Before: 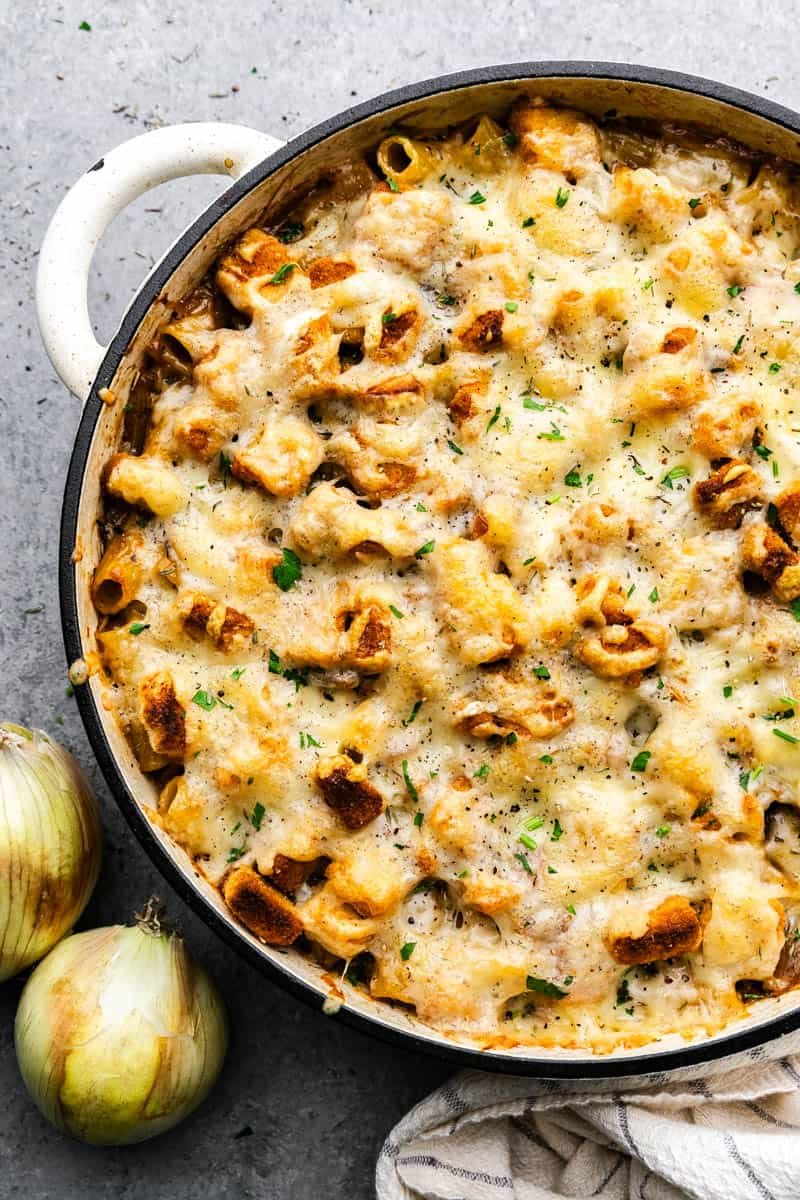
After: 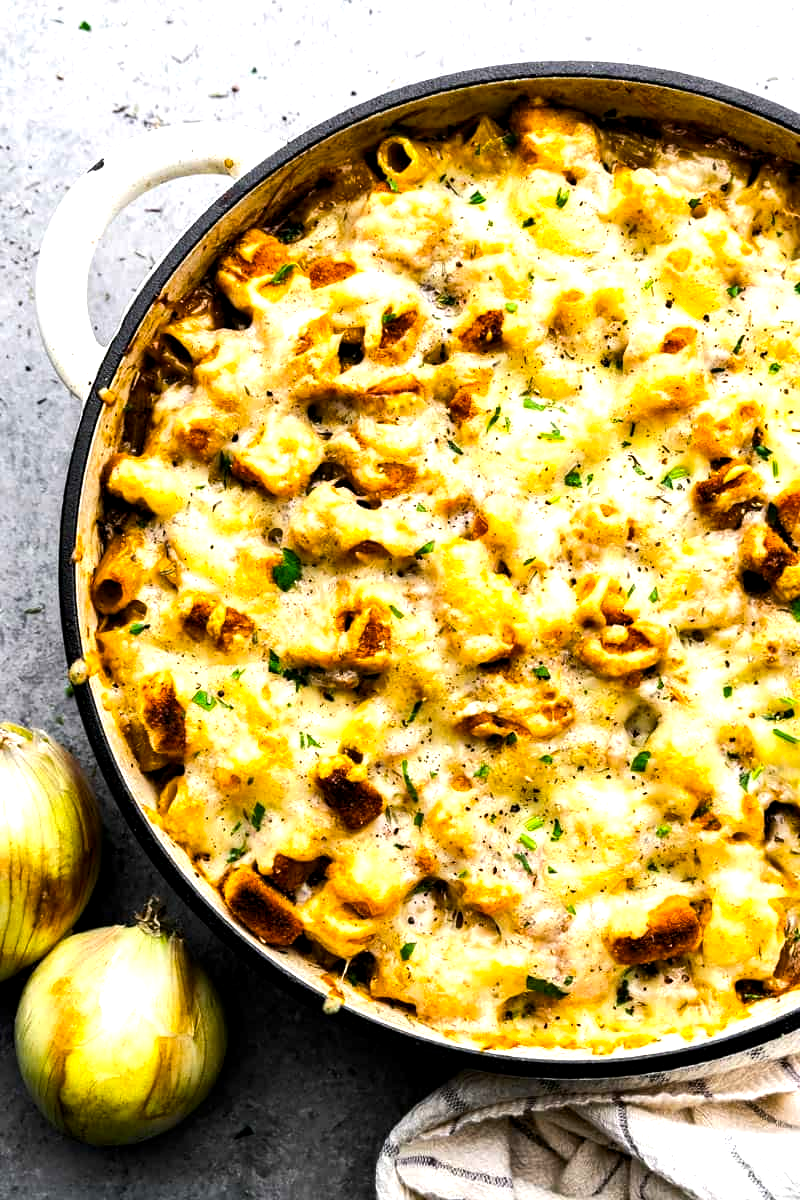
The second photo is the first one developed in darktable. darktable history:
color balance rgb: global offset › luminance -0.423%, perceptual saturation grading › global saturation 24.892%, perceptual brilliance grading › highlights 19.379%, perceptual brilliance grading › mid-tones 20.127%, perceptual brilliance grading › shadows -20.083%
